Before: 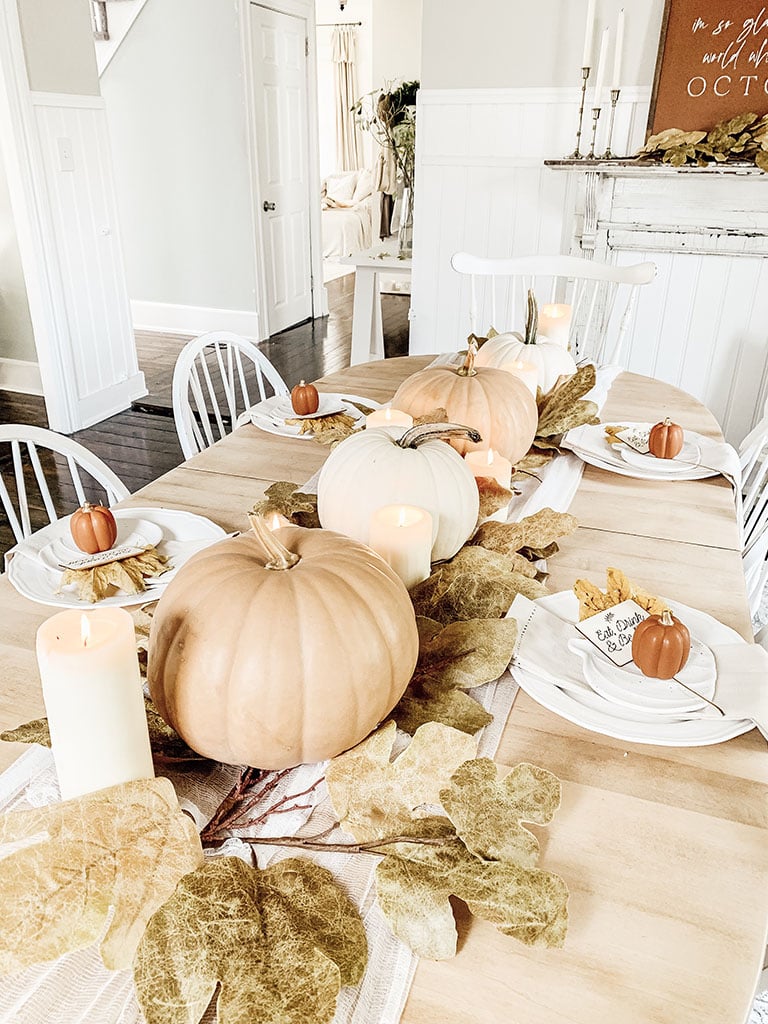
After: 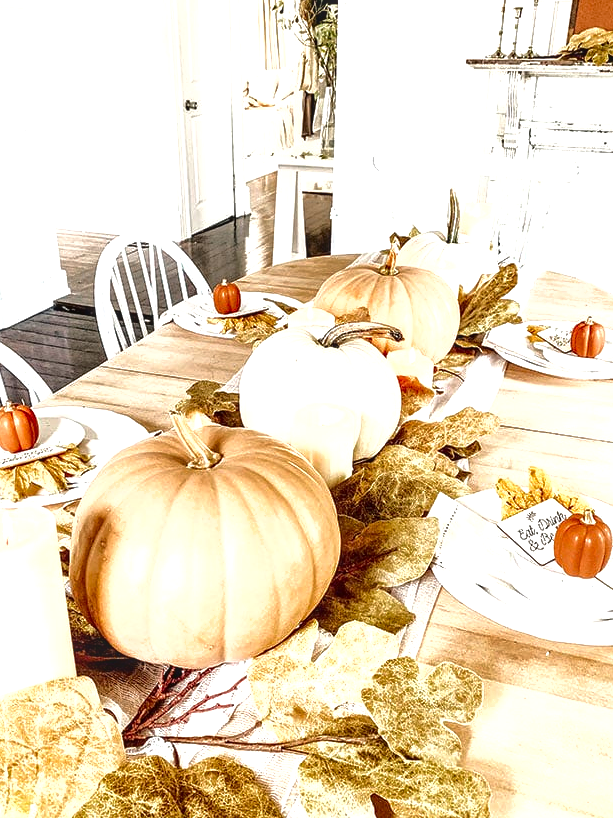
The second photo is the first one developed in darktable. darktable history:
tone equalizer: edges refinement/feathering 500, mask exposure compensation -1.57 EV, preserve details no
crop and rotate: left 10.261%, top 9.879%, right 9.88%, bottom 10.197%
exposure: black level correction 0, exposure 0.694 EV, compensate exposure bias true, compensate highlight preservation false
shadows and highlights: shadows -20.26, white point adjustment -1.94, highlights -35.06
contrast brightness saturation: contrast 0.065, brightness -0.144, saturation 0.12
local contrast: on, module defaults
